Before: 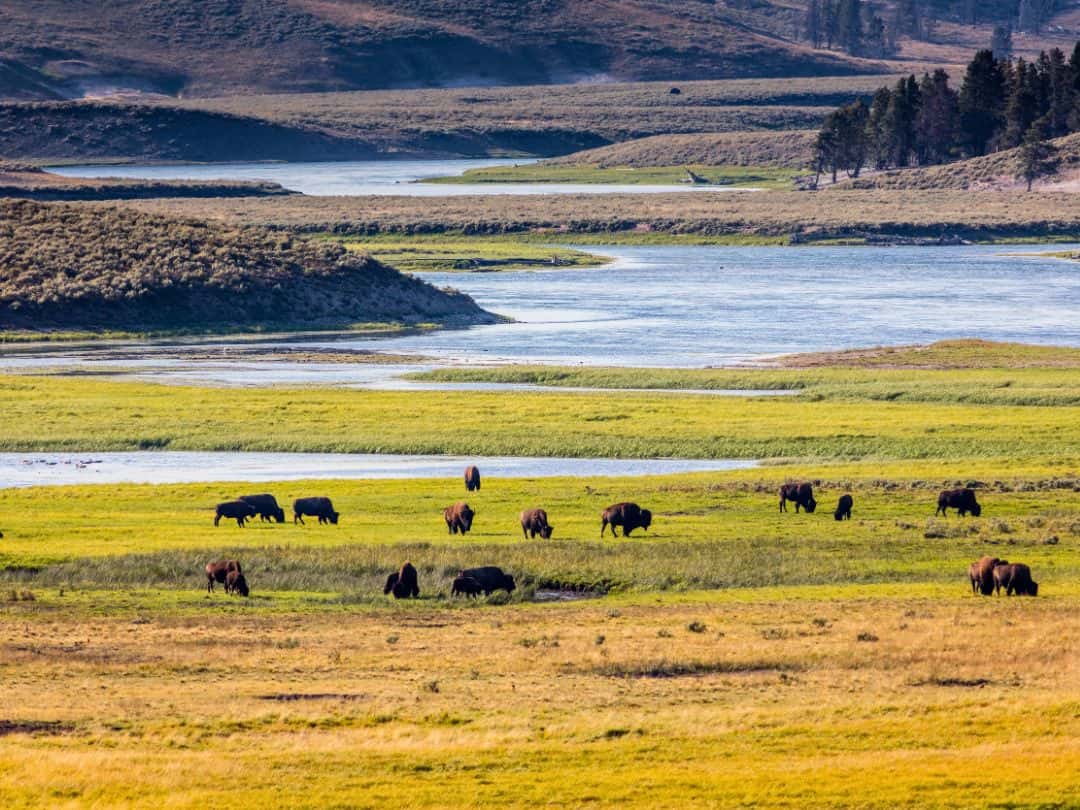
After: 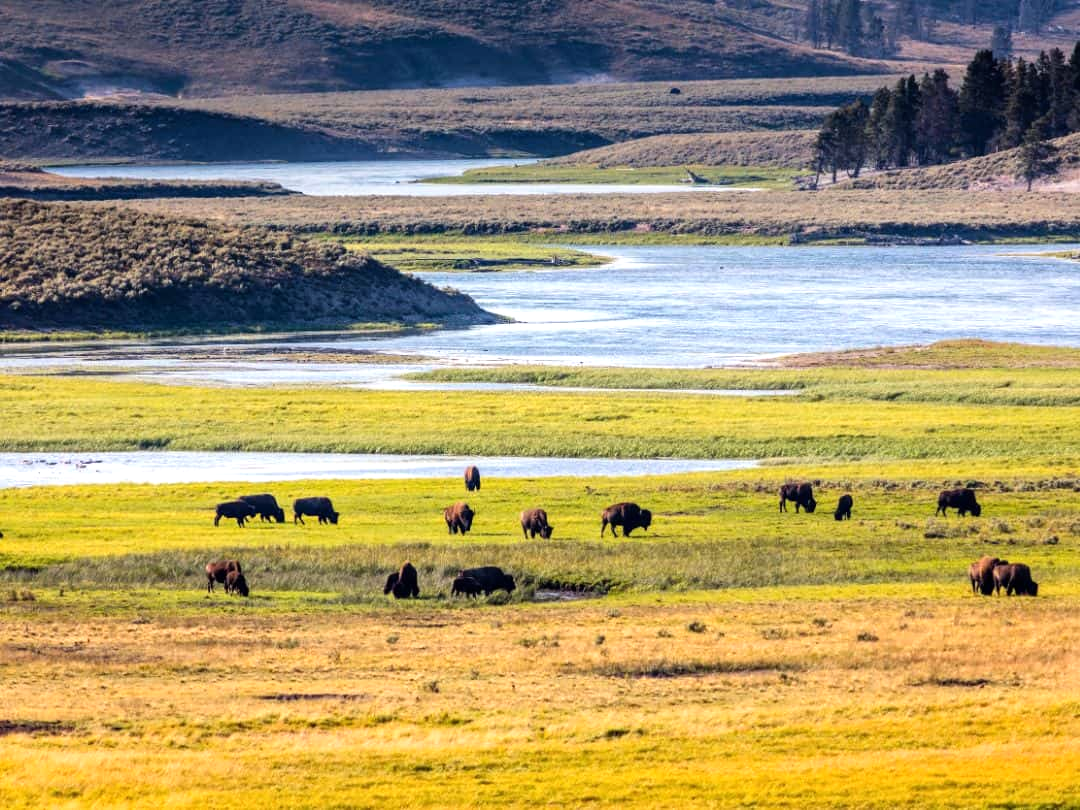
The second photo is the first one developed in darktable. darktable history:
tone equalizer: -8 EV -0.424 EV, -7 EV -0.355 EV, -6 EV -0.356 EV, -5 EV -0.209 EV, -3 EV 0.209 EV, -2 EV 0.342 EV, -1 EV 0.398 EV, +0 EV 0.389 EV, mask exposure compensation -0.509 EV
